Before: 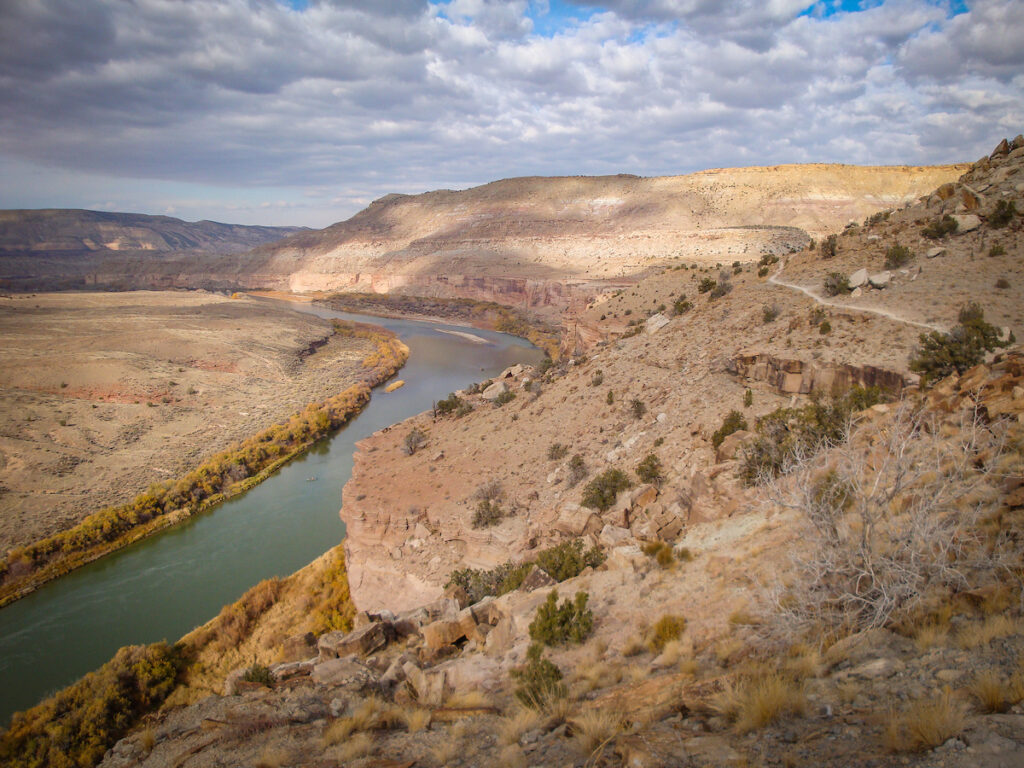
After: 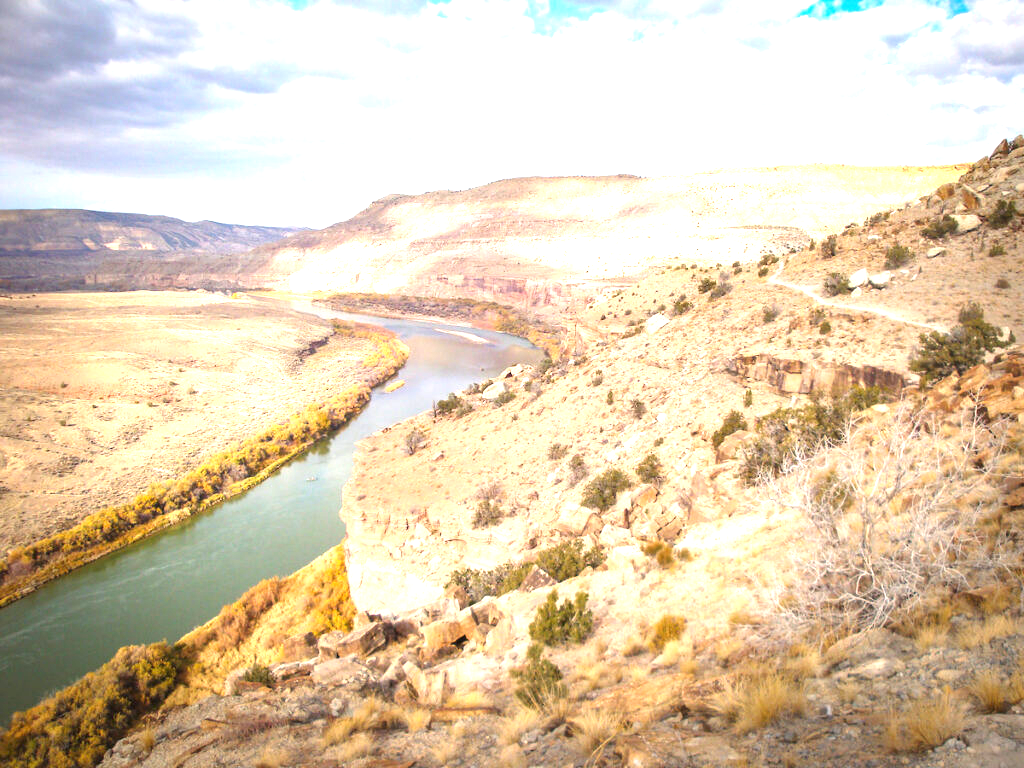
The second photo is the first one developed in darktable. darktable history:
exposure: black level correction 0, exposure 1.703 EV, compensate highlight preservation false
